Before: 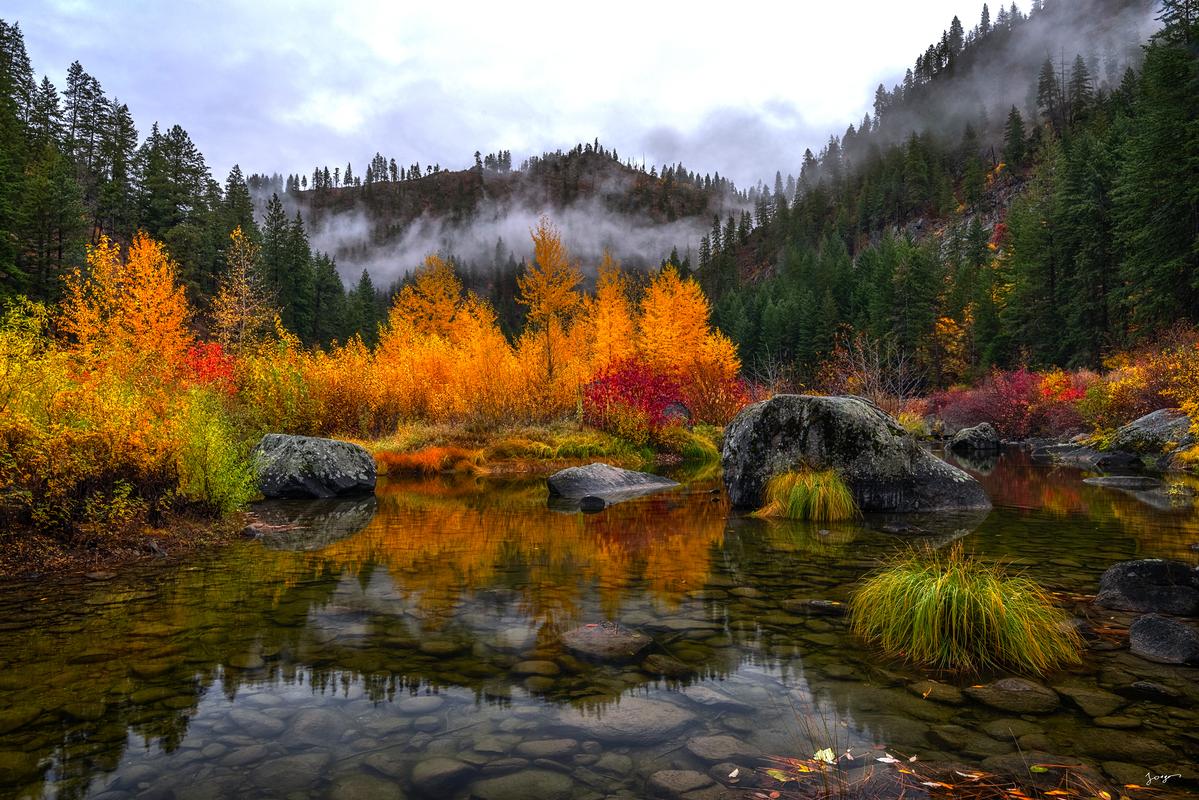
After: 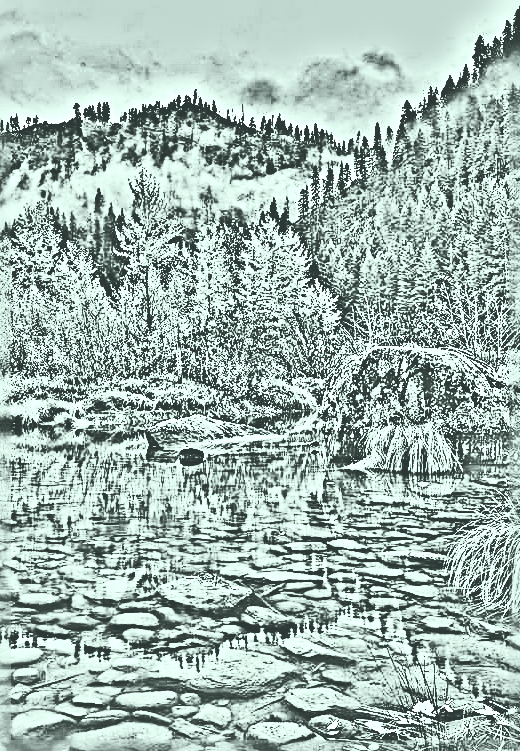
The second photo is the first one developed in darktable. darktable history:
crop: left 33.452%, top 6.025%, right 23.155%
base curve: curves: ch0 [(0, 0.024) (0.055, 0.065) (0.121, 0.166) (0.236, 0.319) (0.693, 0.726) (1, 1)], preserve colors none
highpass: on, module defaults
sharpen: radius 4.001, amount 2
color correction: highlights a* -7.33, highlights b* 1.26, shadows a* -3.55, saturation 1.4
contrast brightness saturation: contrast 0.57, brightness 0.57, saturation -0.34
tone equalizer: -8 EV -0.55 EV
